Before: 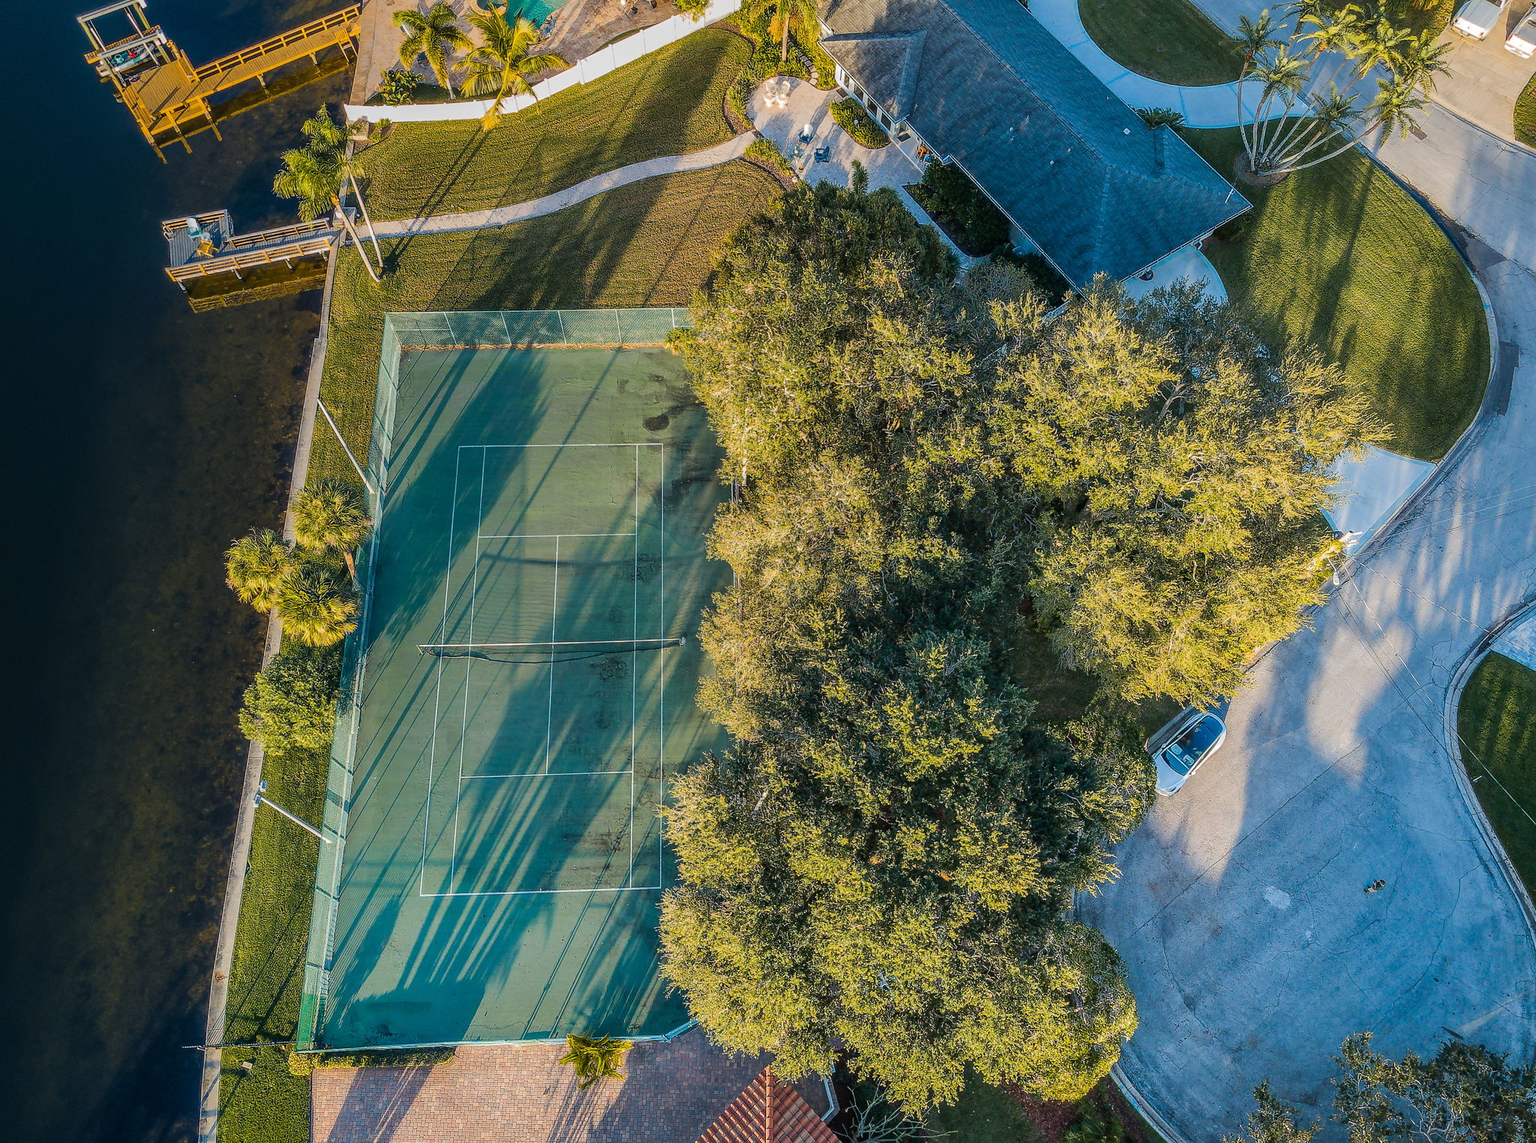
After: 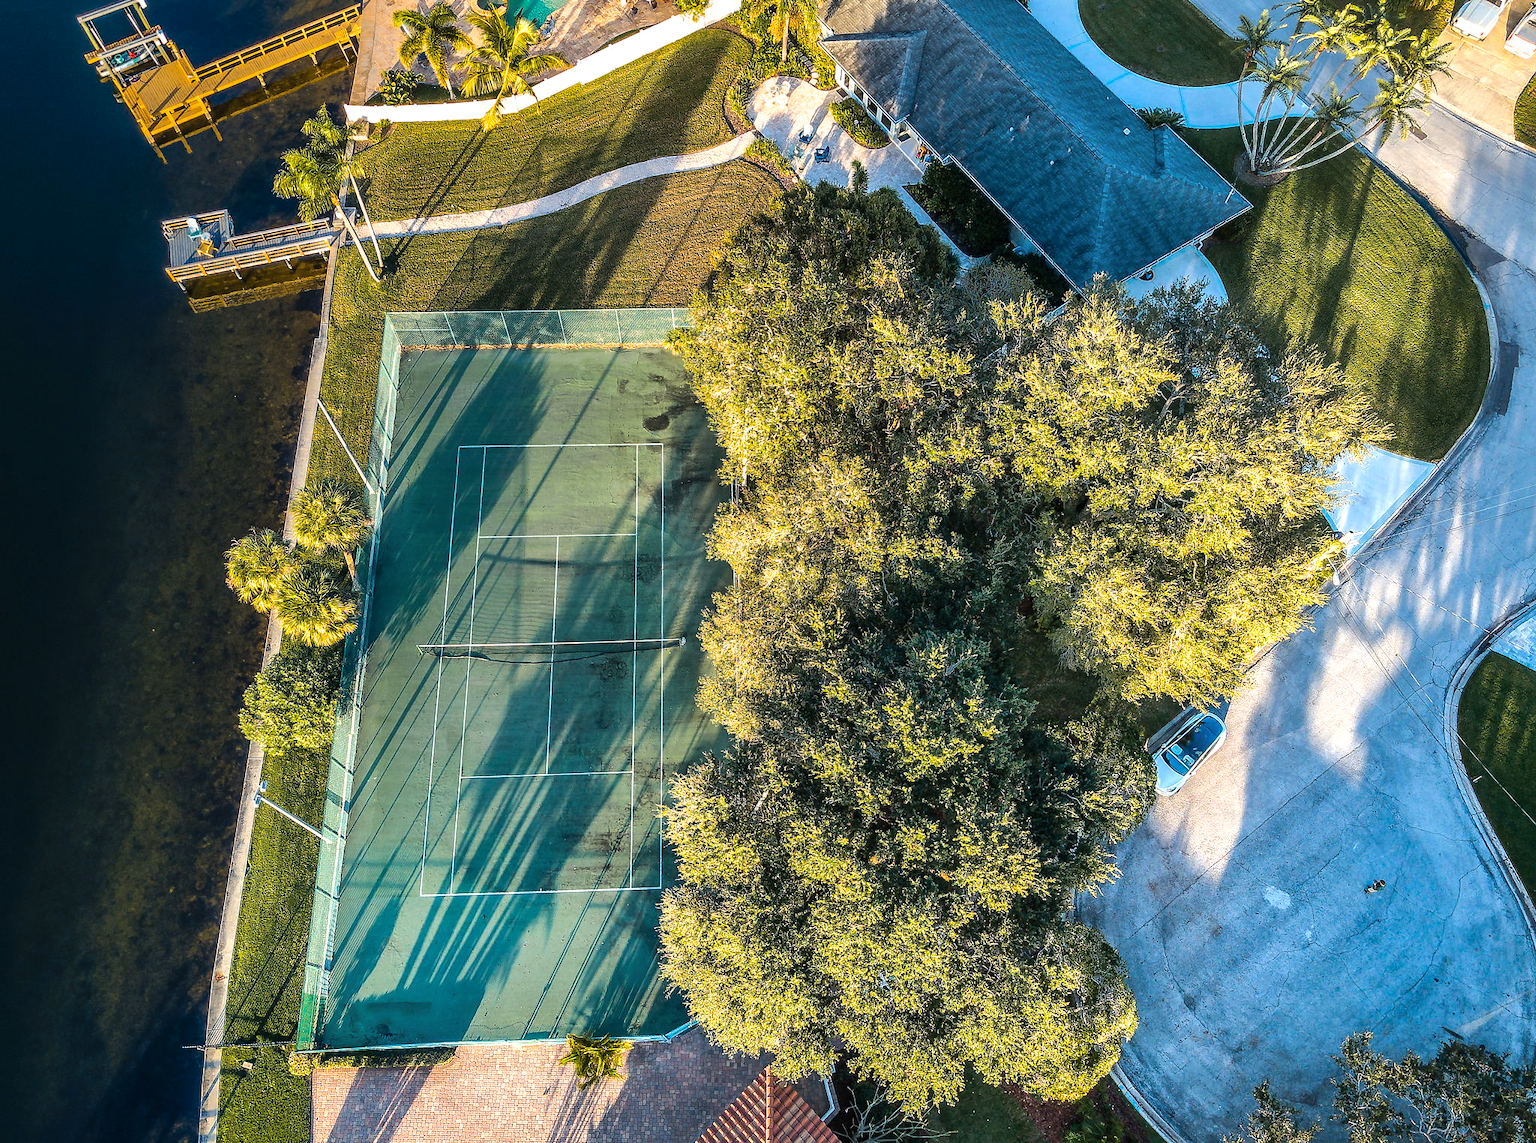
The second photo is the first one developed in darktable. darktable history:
shadows and highlights: on, module defaults
tone equalizer: -8 EV -1.08 EV, -7 EV -1.01 EV, -6 EV -0.867 EV, -5 EV -0.578 EV, -3 EV 0.578 EV, -2 EV 0.867 EV, -1 EV 1.01 EV, +0 EV 1.08 EV, edges refinement/feathering 500, mask exposure compensation -1.57 EV, preserve details no
